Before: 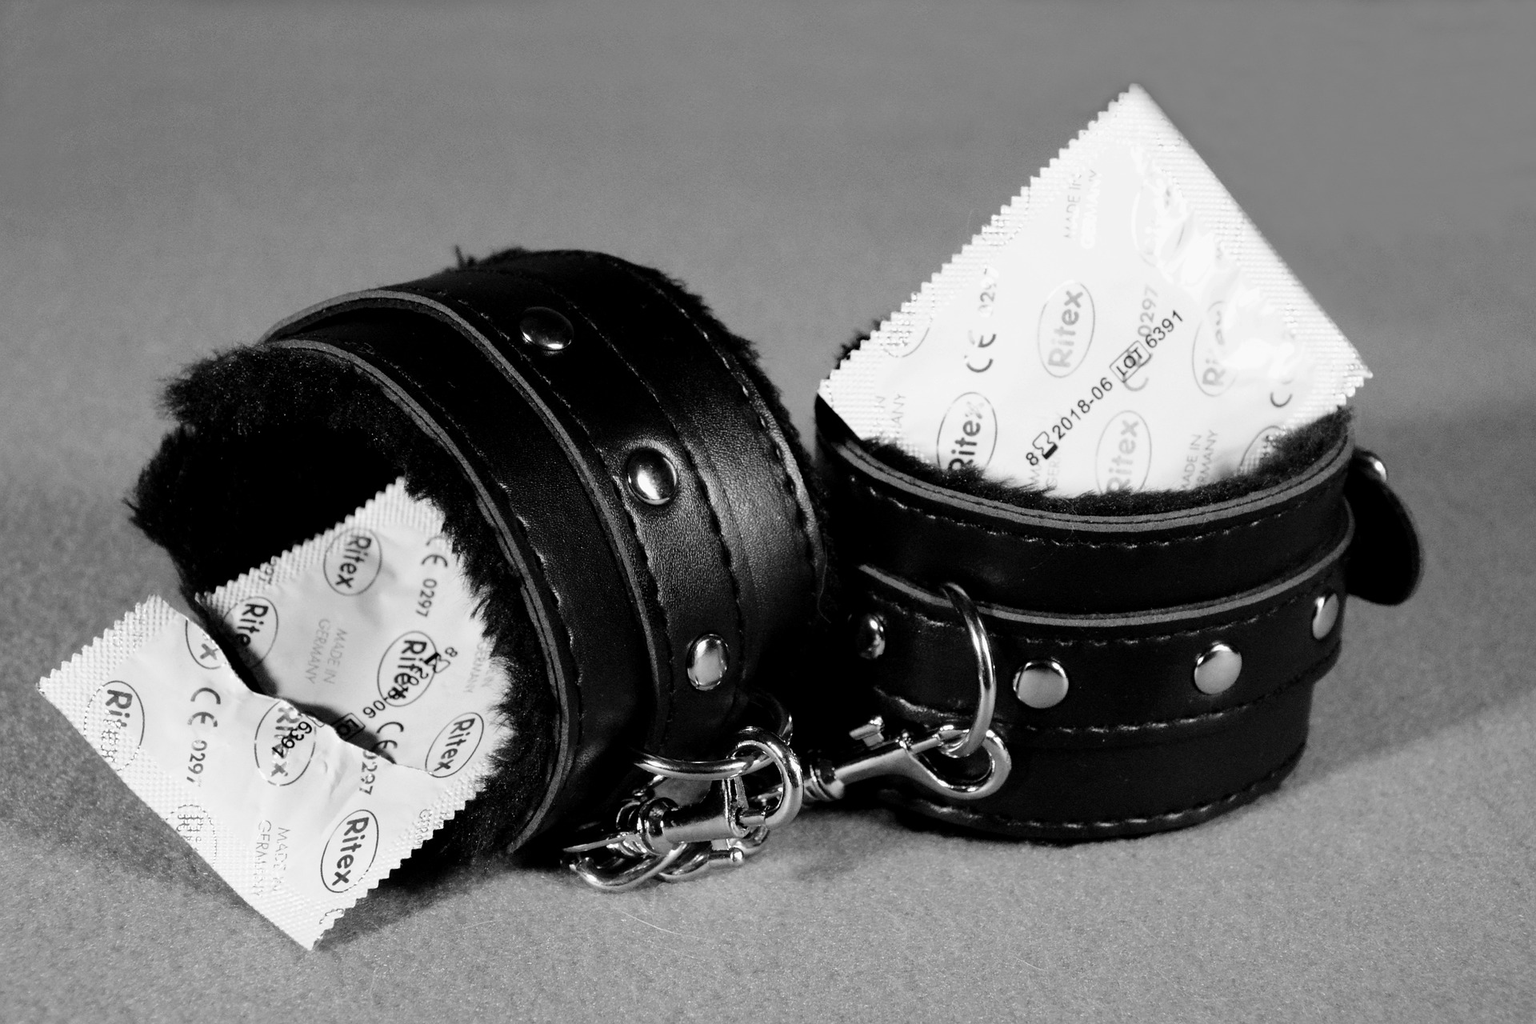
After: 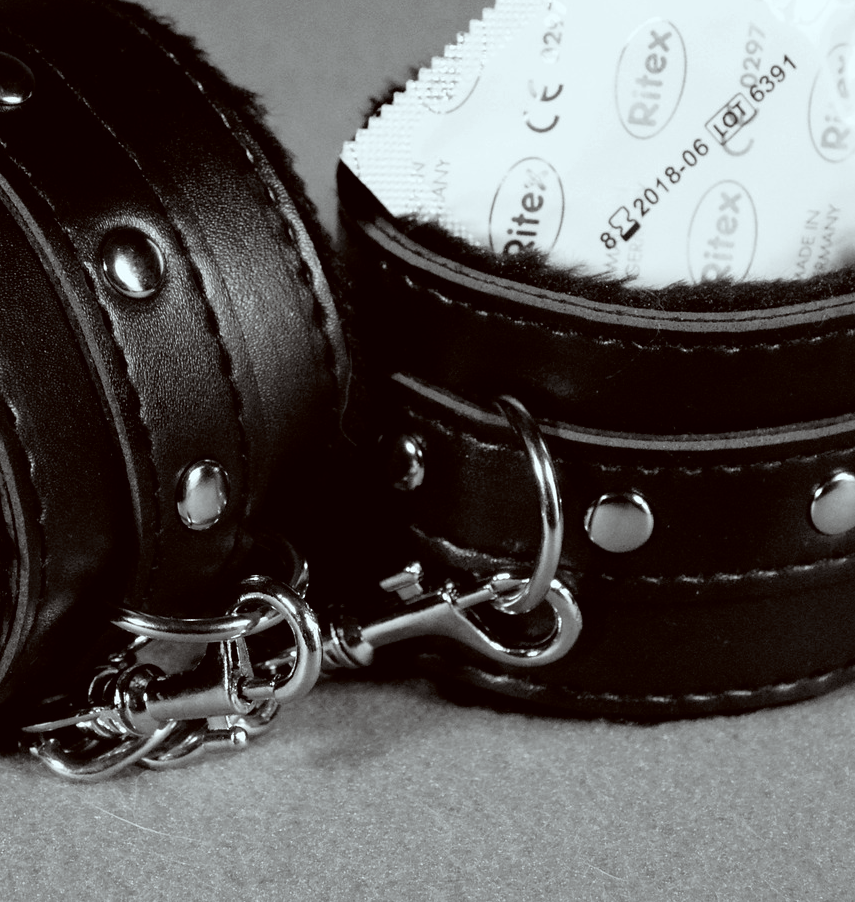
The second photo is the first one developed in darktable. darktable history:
contrast brightness saturation: contrast 0.127, brightness -0.06, saturation 0.164
color correction: highlights a* -4.97, highlights b* -3.56, shadows a* 4.17, shadows b* 4.11
exposure: black level correction 0, exposure 0 EV, compensate exposure bias true, compensate highlight preservation false
tone curve: curves: ch0 [(0, 0) (0.003, 0.005) (0.011, 0.016) (0.025, 0.036) (0.044, 0.071) (0.069, 0.112) (0.1, 0.149) (0.136, 0.187) (0.177, 0.228) (0.224, 0.272) (0.277, 0.32) (0.335, 0.374) (0.399, 0.429) (0.468, 0.479) (0.543, 0.538) (0.623, 0.609) (0.709, 0.697) (0.801, 0.789) (0.898, 0.876) (1, 1)], preserve colors none
crop: left 35.562%, top 26.061%, right 19.881%, bottom 3.393%
